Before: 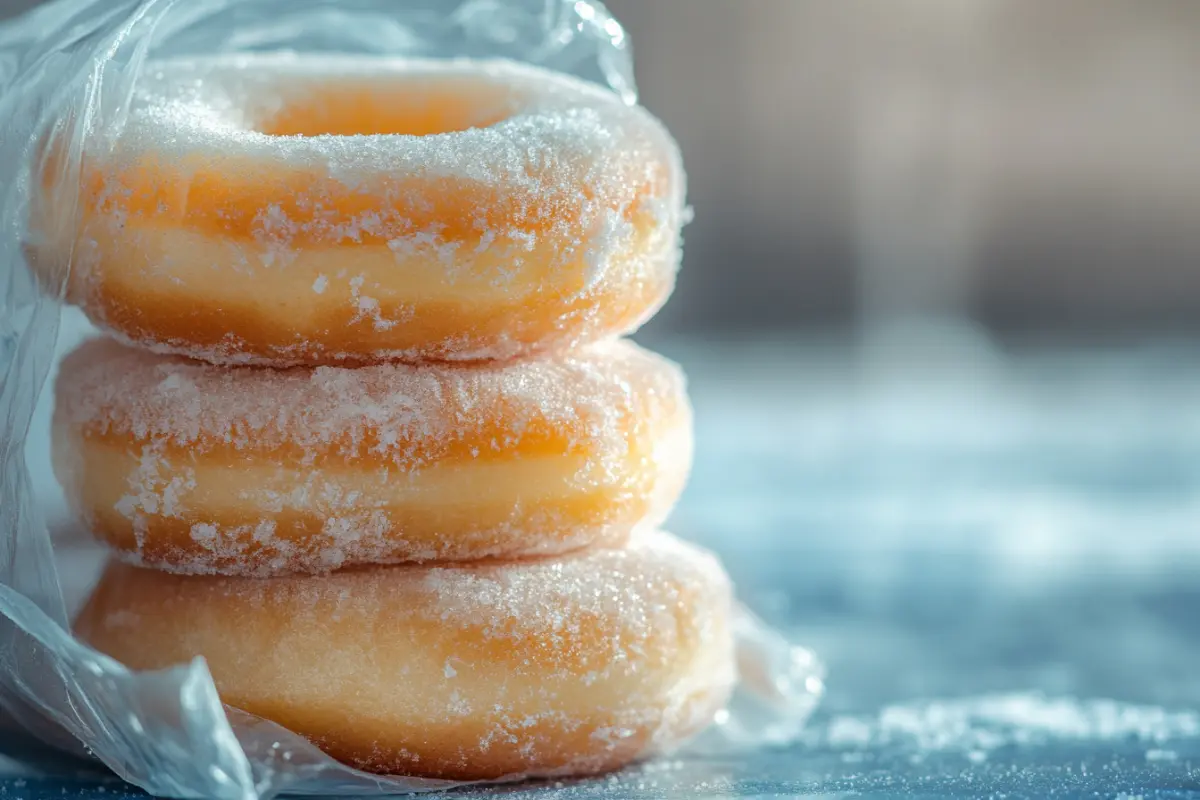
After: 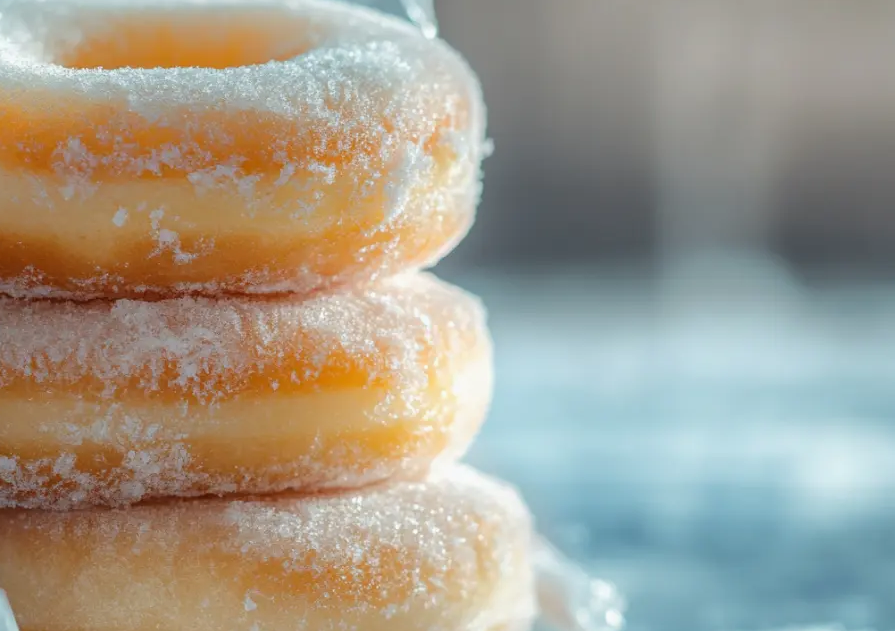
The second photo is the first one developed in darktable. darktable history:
crop: left 16.689%, top 8.481%, right 8.701%, bottom 12.594%
exposure: exposure -0.068 EV, compensate highlight preservation false
